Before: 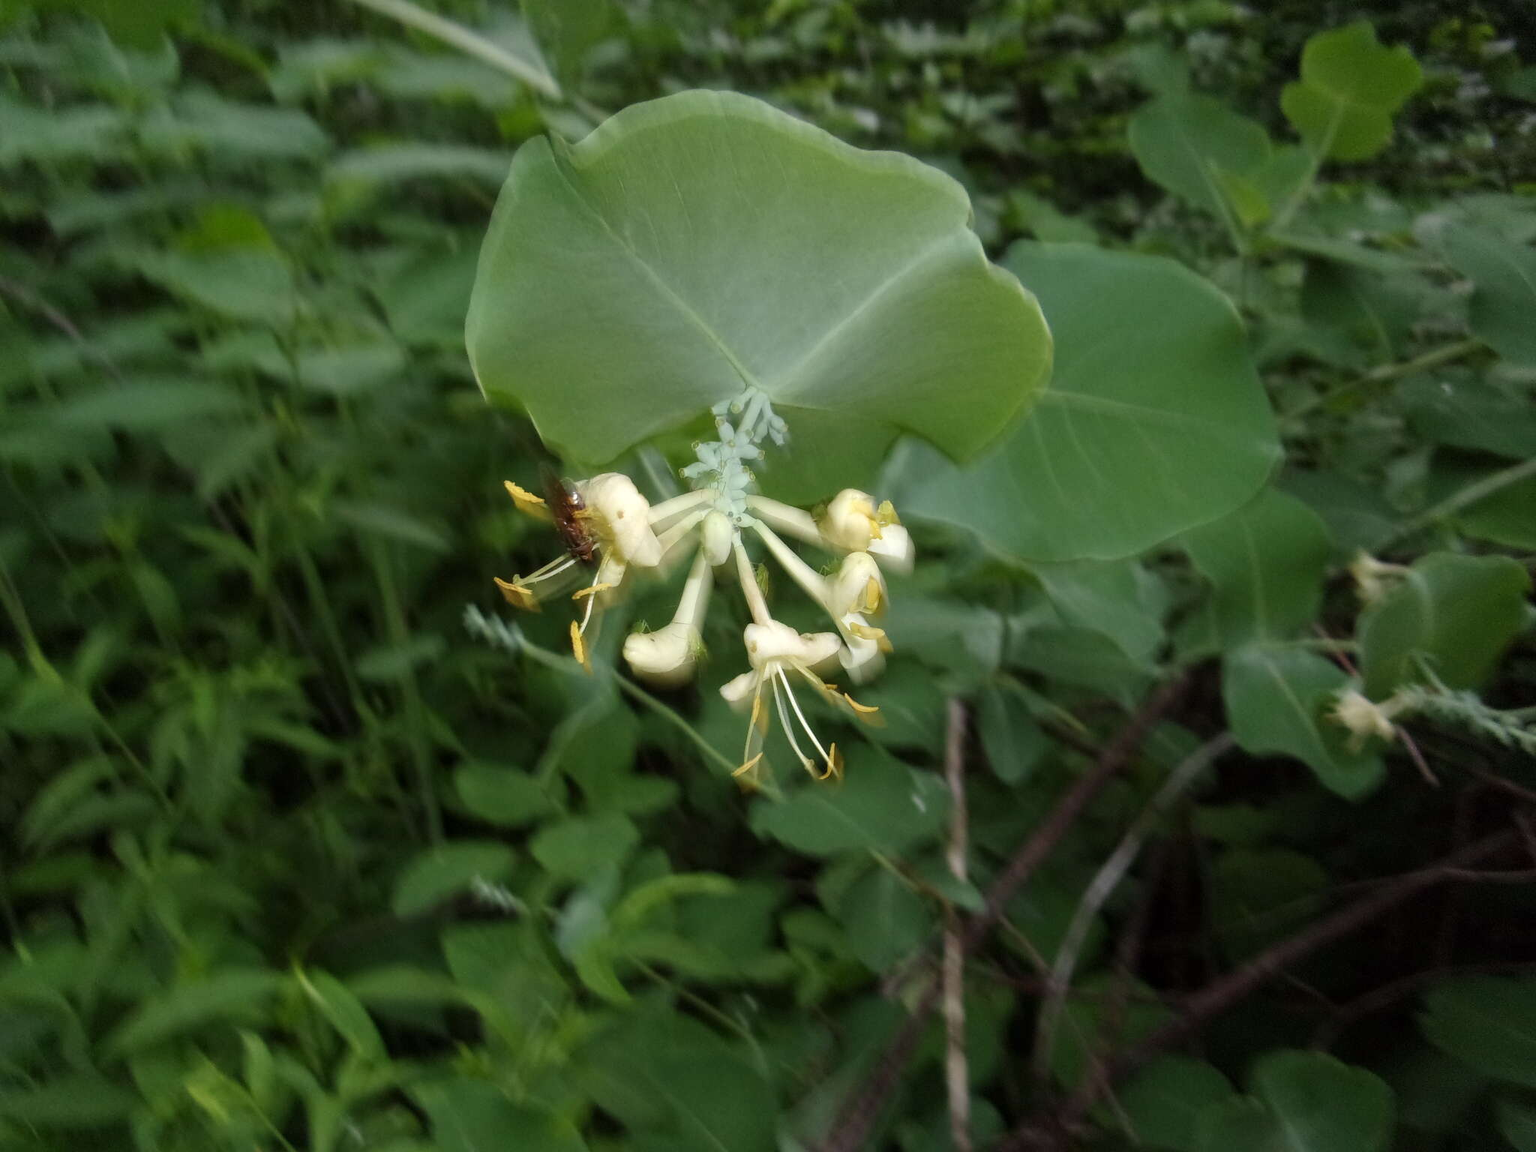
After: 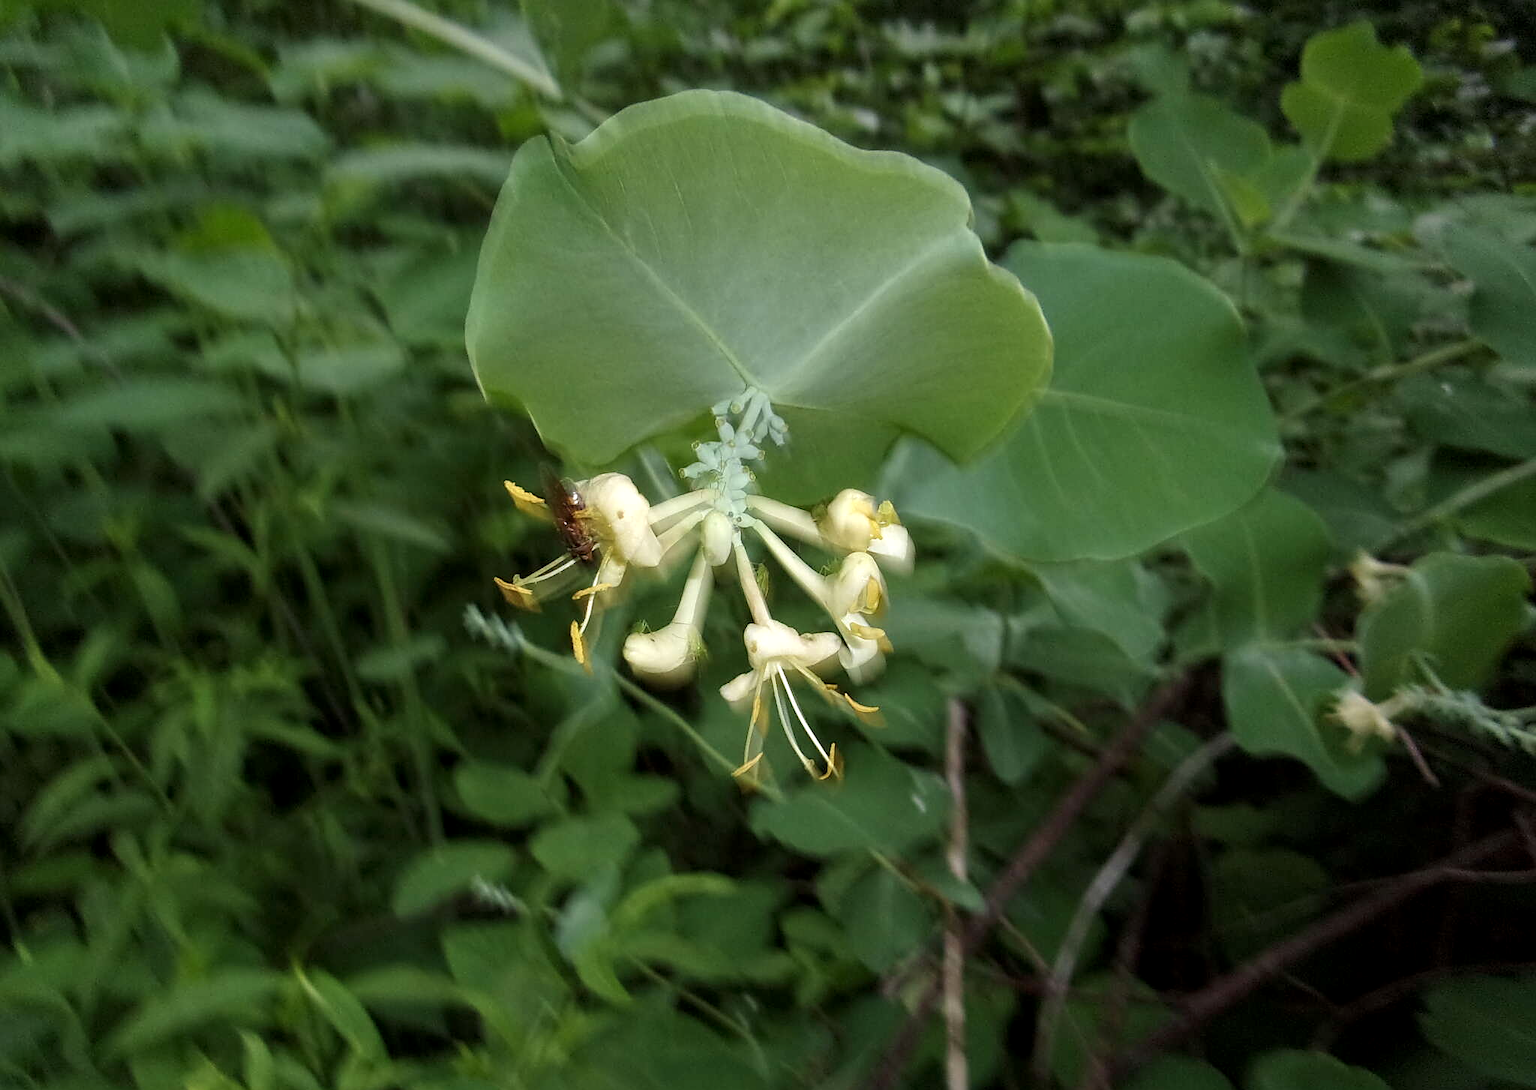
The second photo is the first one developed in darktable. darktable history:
velvia: strength 9.04%
local contrast: highlights 106%, shadows 103%, detail 119%, midtone range 0.2
sharpen: on, module defaults
crop and rotate: top 0.003%, bottom 5.275%
